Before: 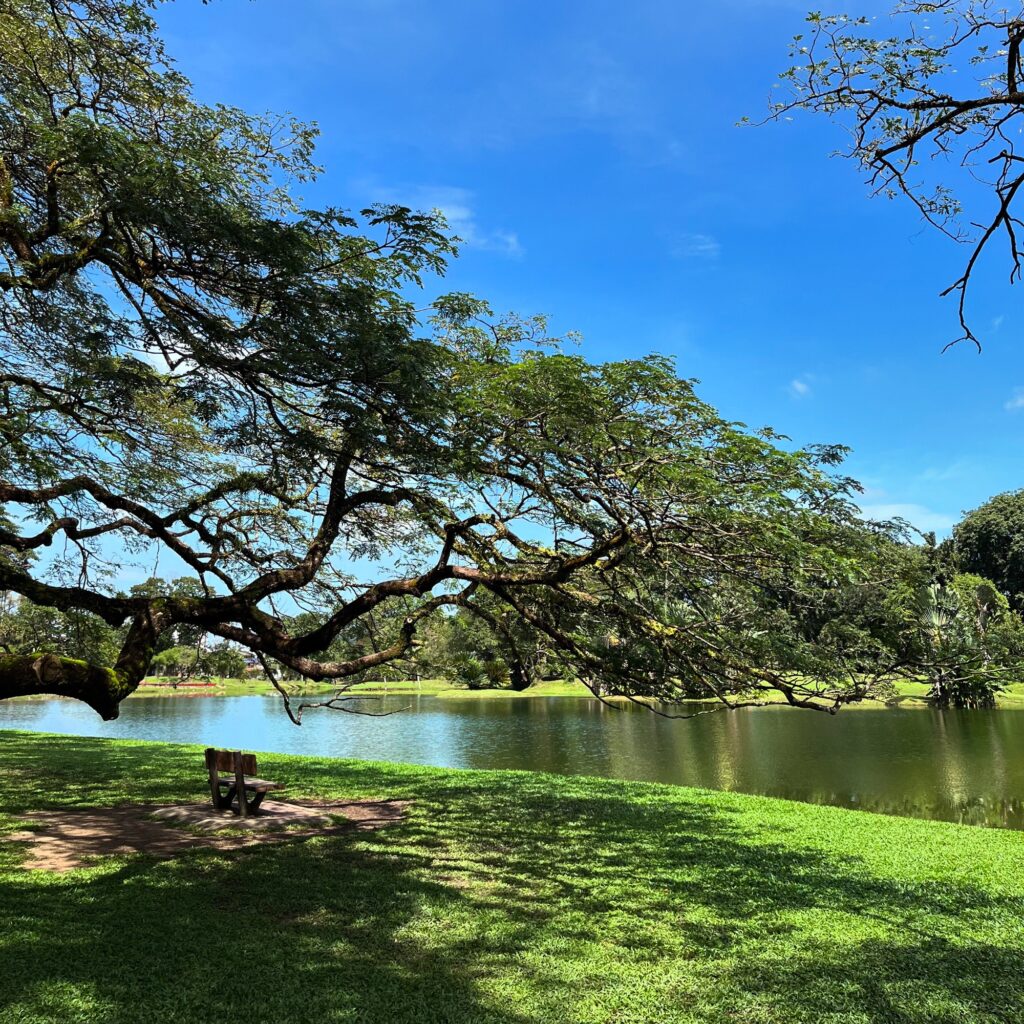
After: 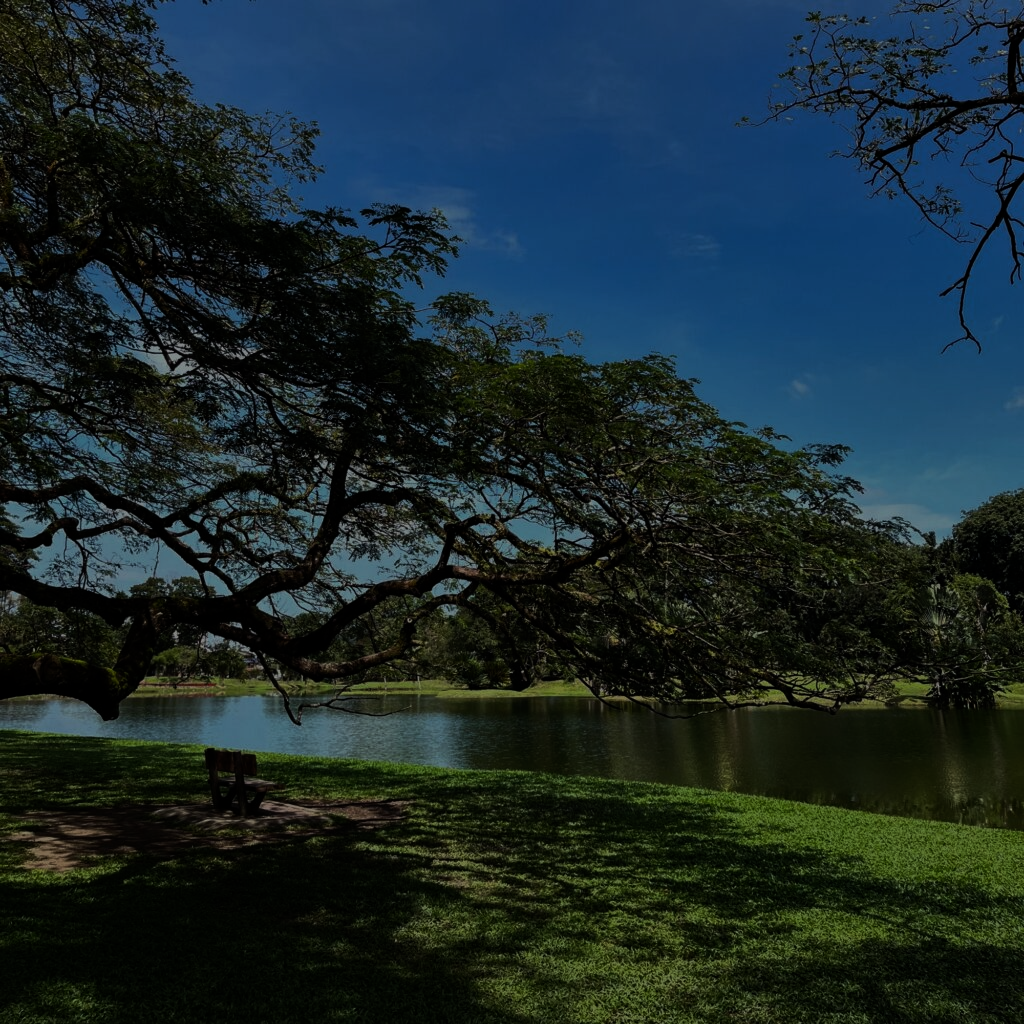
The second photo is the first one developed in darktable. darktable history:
exposure: exposure -2.446 EV, compensate highlight preservation false
tone equalizer: -8 EV -1.08 EV, -7 EV -1.01 EV, -6 EV -0.867 EV, -5 EV -0.578 EV, -3 EV 0.578 EV, -2 EV 0.867 EV, -1 EV 1.01 EV, +0 EV 1.08 EV, edges refinement/feathering 500, mask exposure compensation -1.57 EV, preserve details no
